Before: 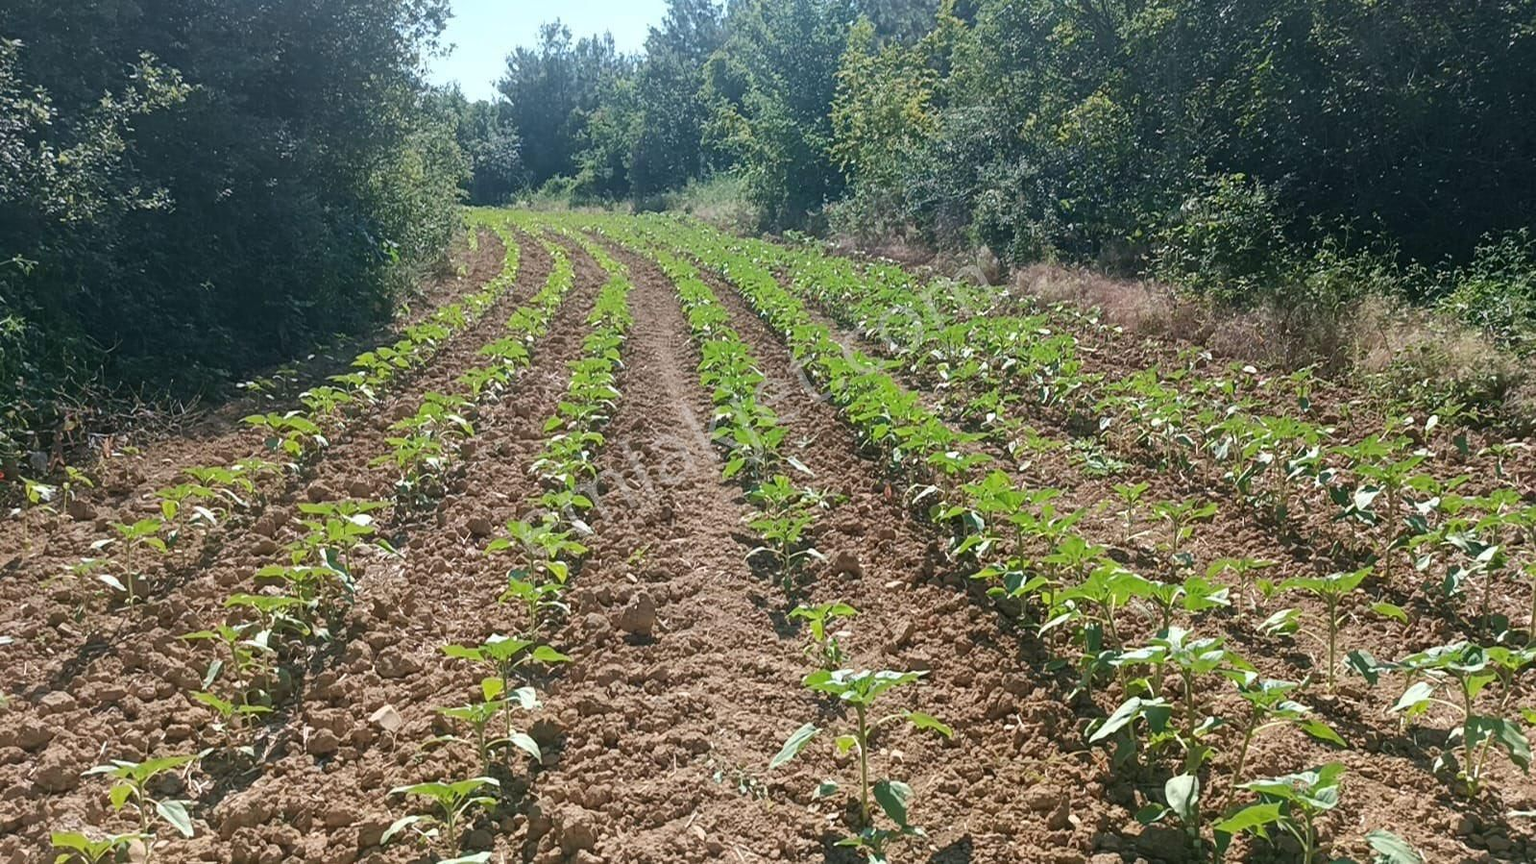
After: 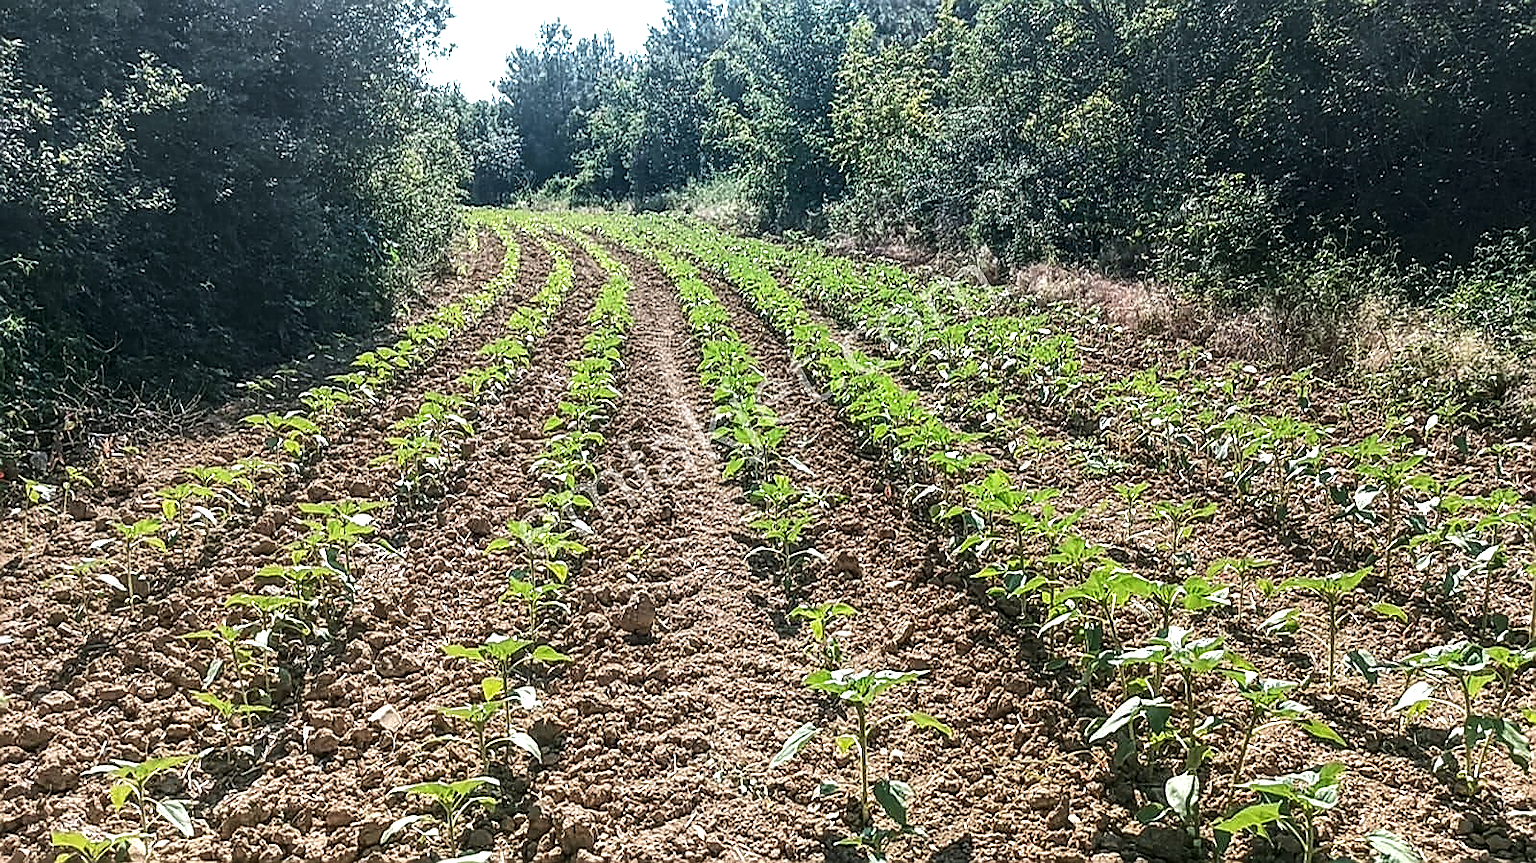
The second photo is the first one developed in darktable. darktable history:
local contrast: highlights 12%, shadows 38%, detail 183%, midtone range 0.471
exposure: black level correction -0.005, exposure 0.054 EV, compensate highlight preservation false
tone equalizer: -8 EV -0.417 EV, -7 EV -0.389 EV, -6 EV -0.333 EV, -5 EV -0.222 EV, -3 EV 0.222 EV, -2 EV 0.333 EV, -1 EV 0.389 EV, +0 EV 0.417 EV, edges refinement/feathering 500, mask exposure compensation -1.57 EV, preserve details no
sharpen: radius 1.4, amount 1.25, threshold 0.7
